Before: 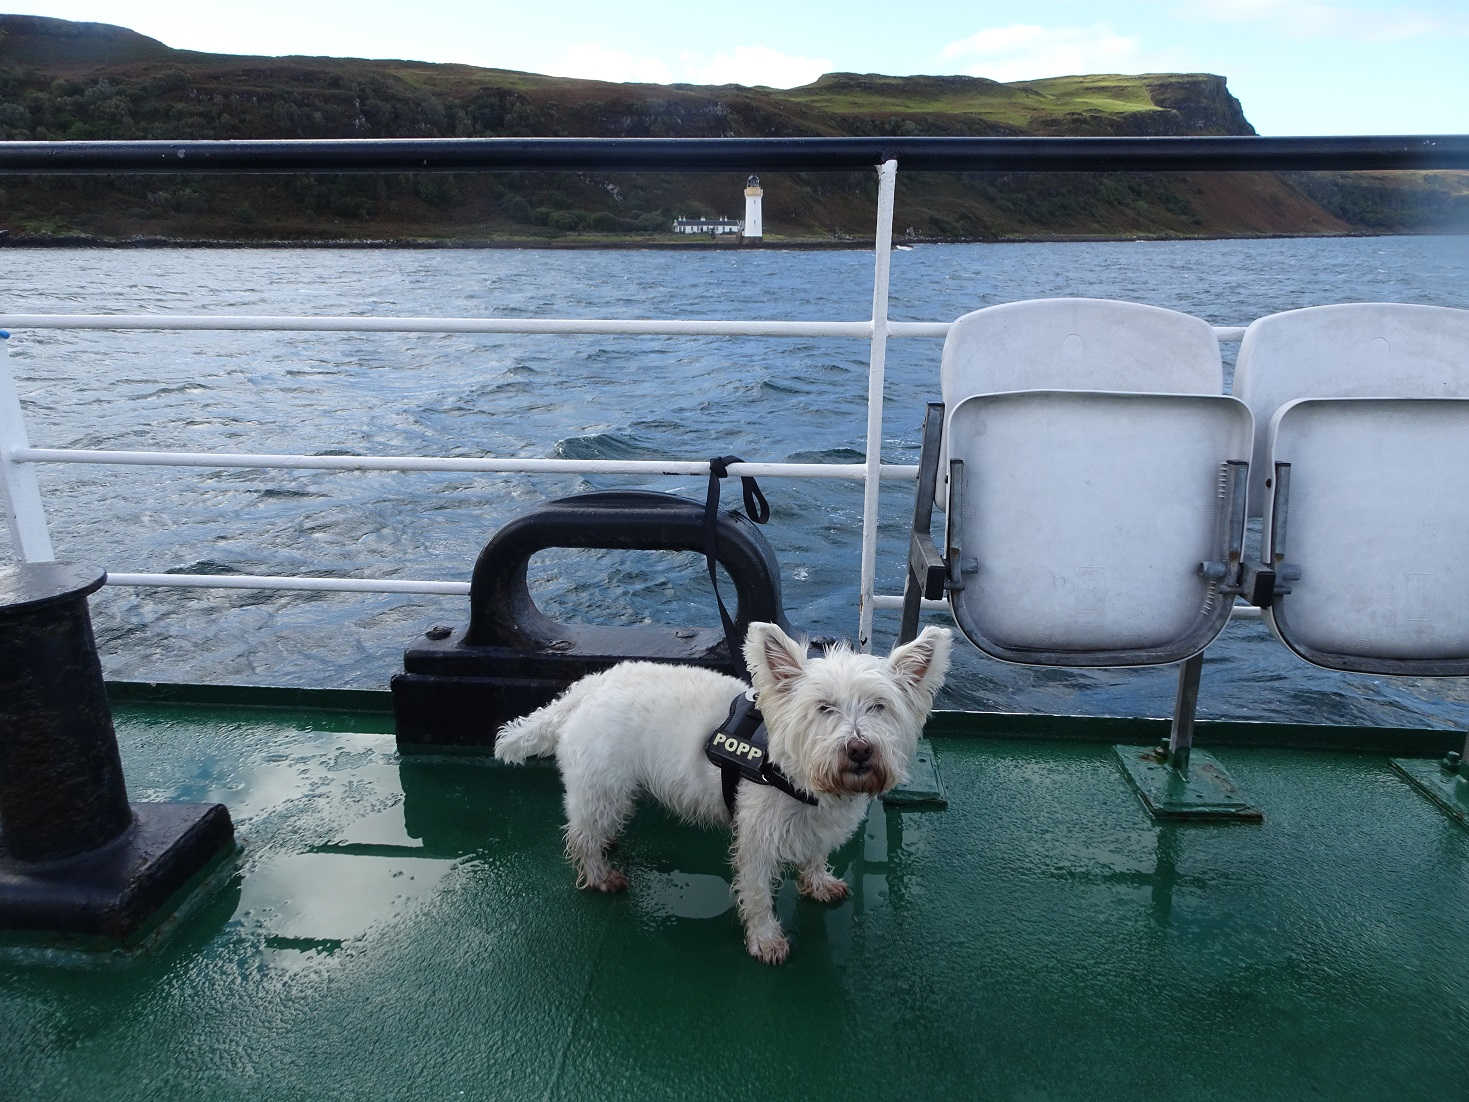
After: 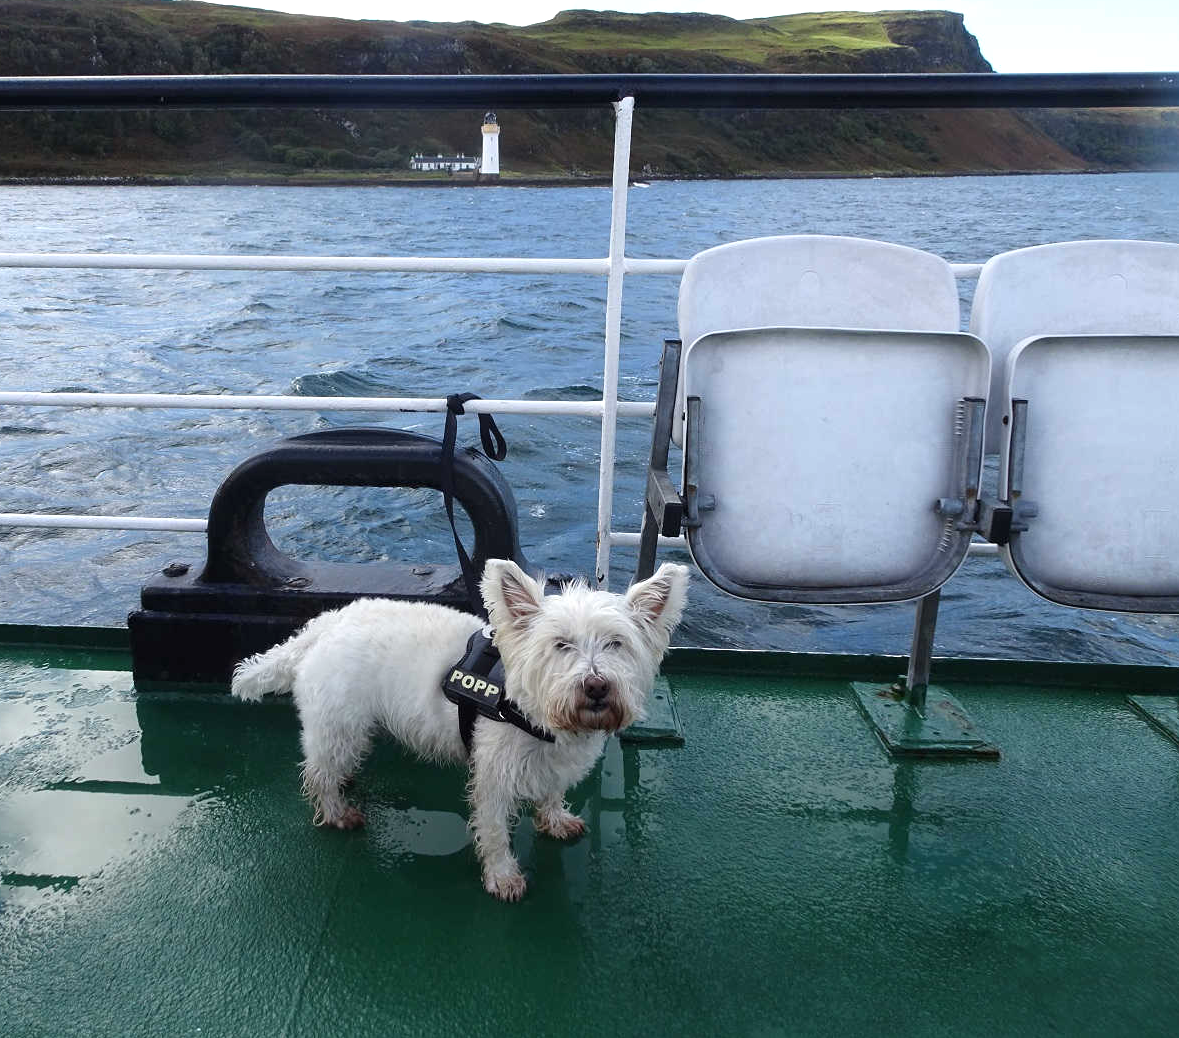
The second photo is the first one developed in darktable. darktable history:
crop and rotate: left 17.959%, top 5.771%, right 1.742%
exposure: exposure 0.3 EV, compensate highlight preservation false
